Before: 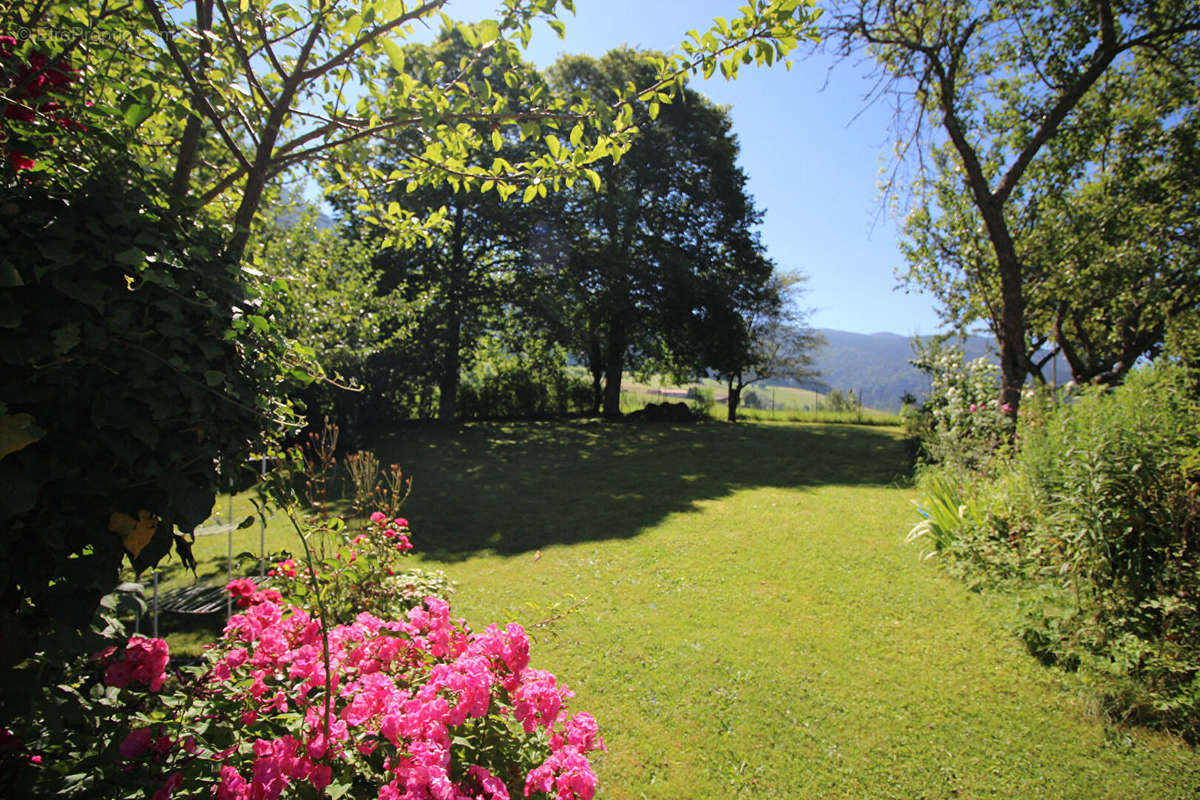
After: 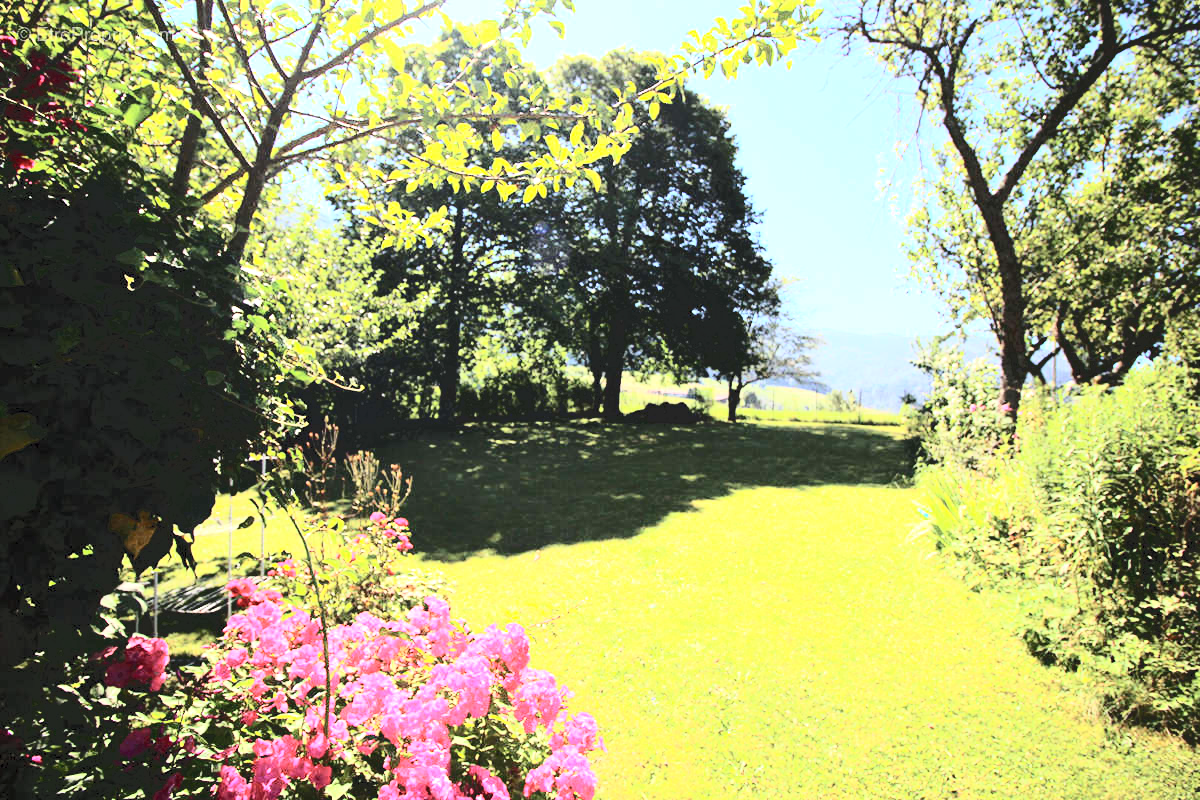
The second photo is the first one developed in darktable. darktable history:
exposure: black level correction 0.001, exposure 0.499 EV, compensate highlight preservation false
tone curve: curves: ch0 [(0, 0) (0.003, 0.037) (0.011, 0.061) (0.025, 0.104) (0.044, 0.145) (0.069, 0.145) (0.1, 0.127) (0.136, 0.175) (0.177, 0.207) (0.224, 0.252) (0.277, 0.341) (0.335, 0.446) (0.399, 0.554) (0.468, 0.658) (0.543, 0.757) (0.623, 0.843) (0.709, 0.919) (0.801, 0.958) (0.898, 0.975) (1, 1)], color space Lab, independent channels
tone equalizer: -8 EV -0.401 EV, -7 EV -0.37 EV, -6 EV -0.365 EV, -5 EV -0.218 EV, -3 EV 0.188 EV, -2 EV 0.347 EV, -1 EV 0.4 EV, +0 EV 0.44 EV
